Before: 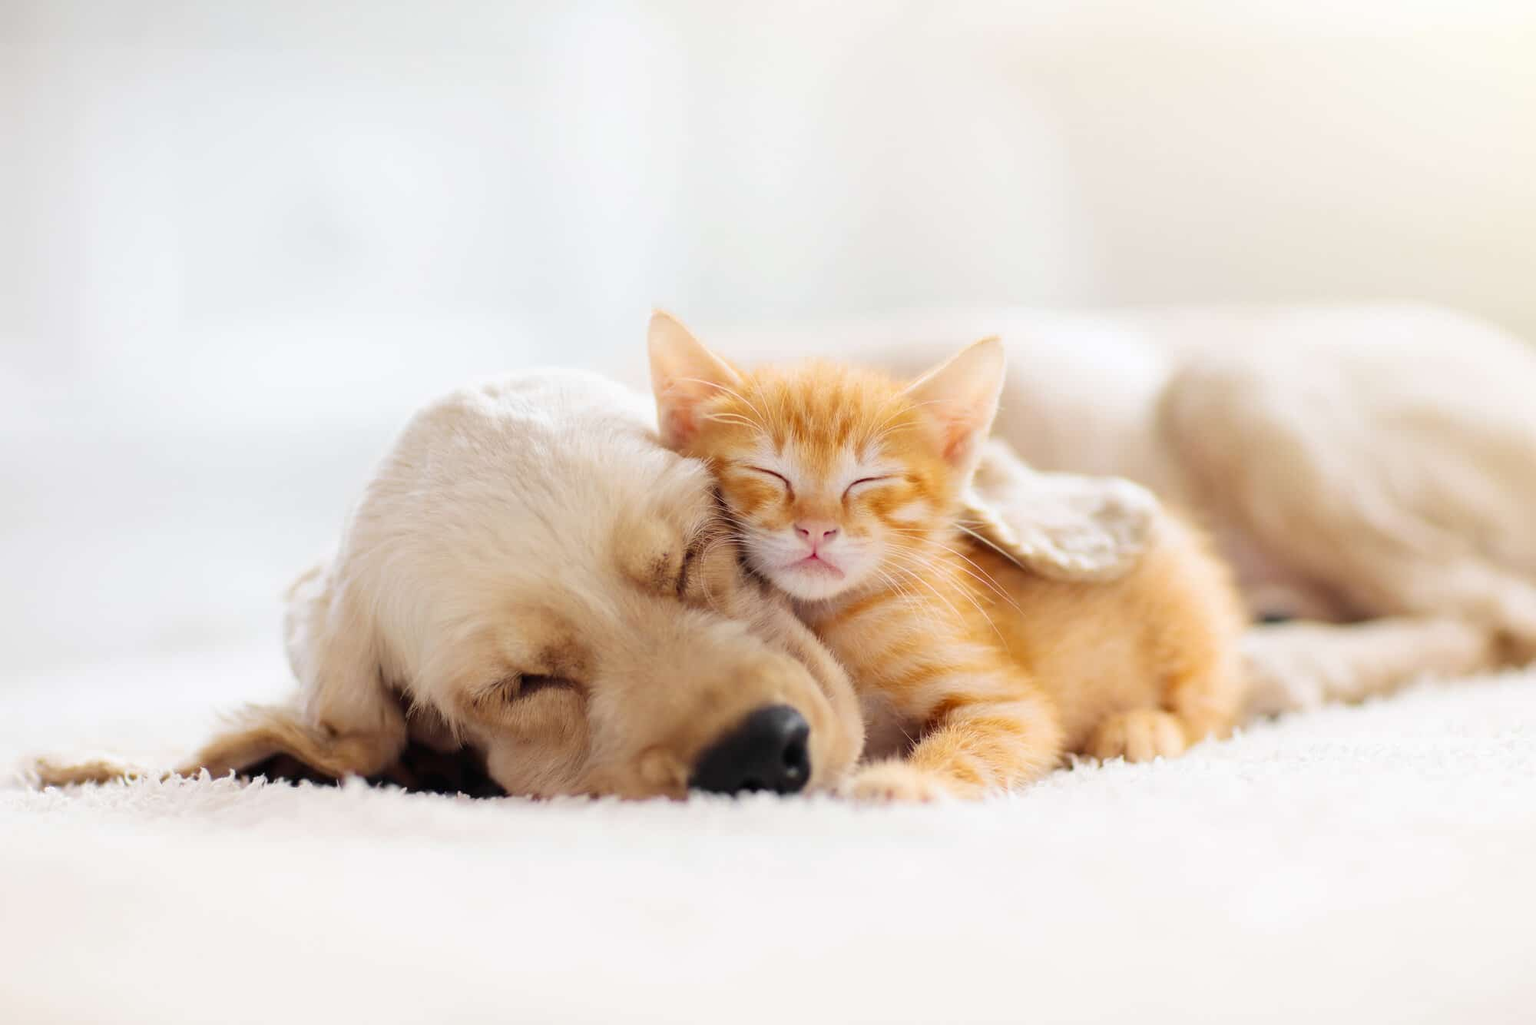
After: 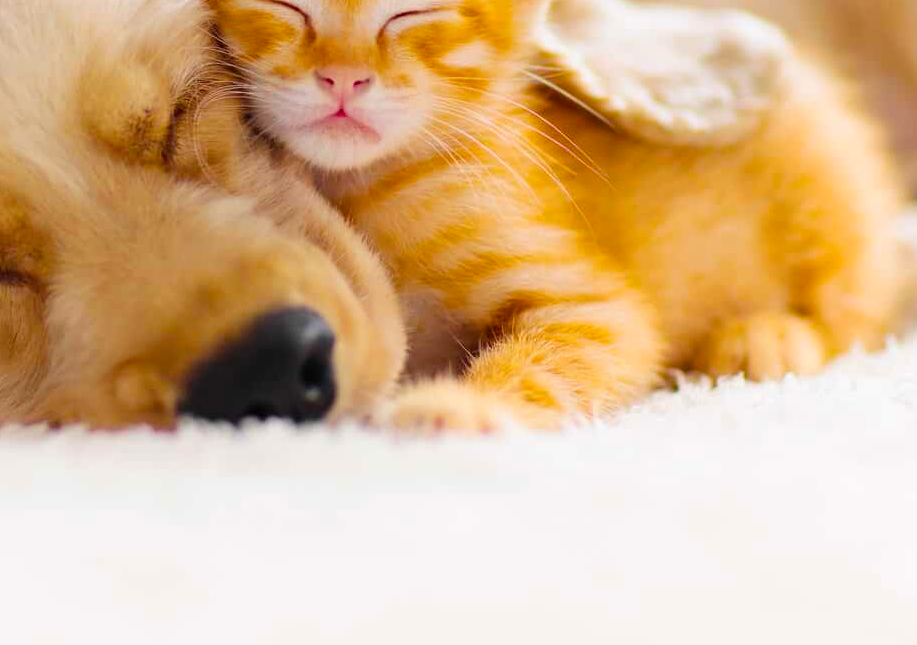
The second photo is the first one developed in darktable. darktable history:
color balance rgb: linear chroma grading › global chroma 15%, perceptual saturation grading › global saturation 30%
crop: left 35.976%, top 45.819%, right 18.162%, bottom 5.807%
